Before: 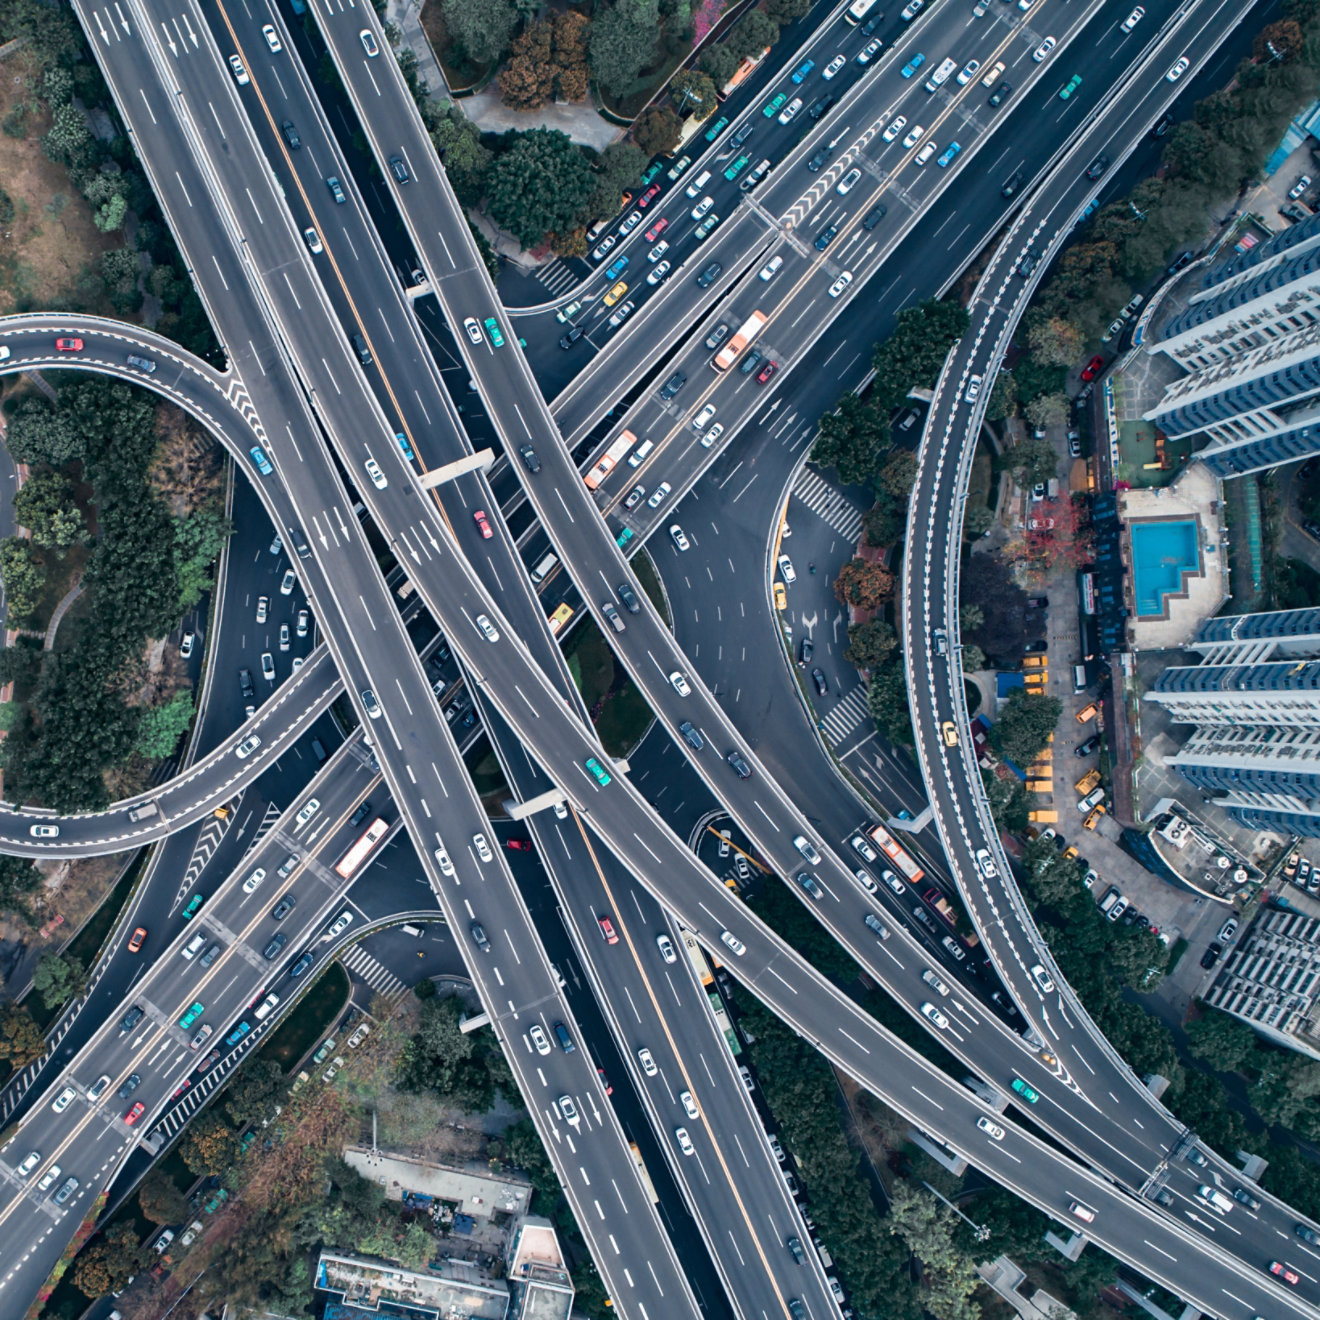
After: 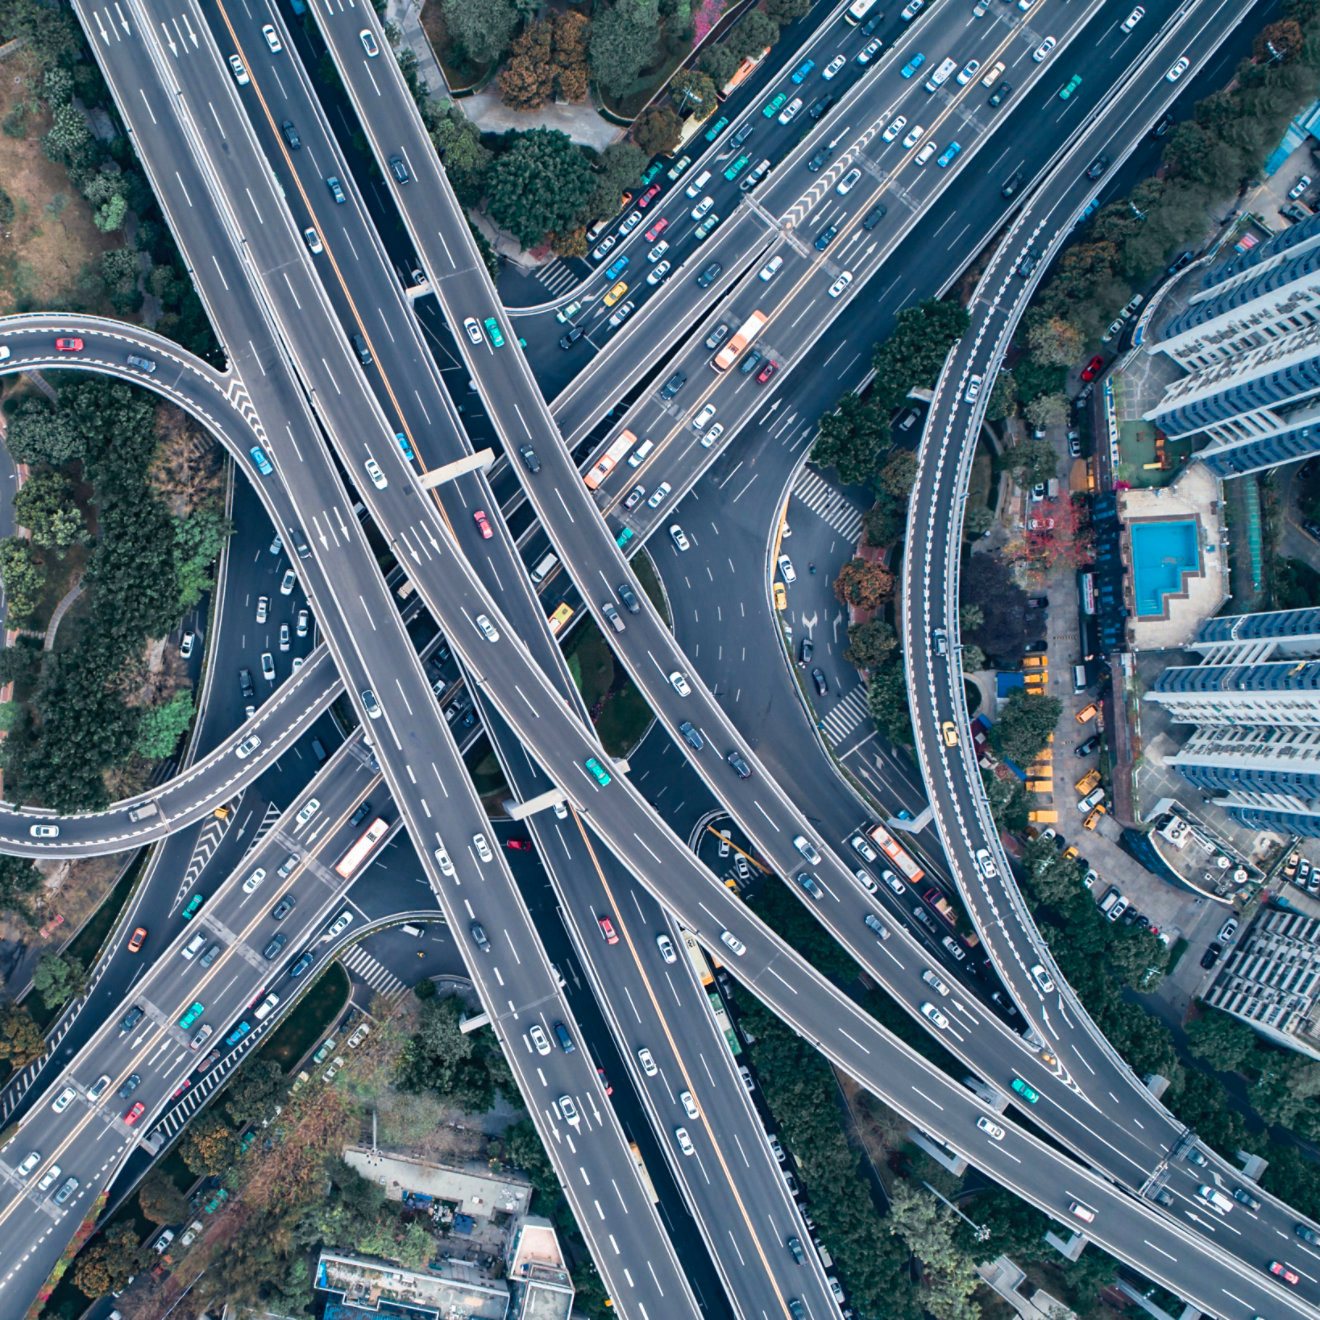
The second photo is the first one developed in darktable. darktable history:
tone equalizer: -8 EV 0.049 EV, luminance estimator HSV value / RGB max
contrast brightness saturation: contrast 0.074, brightness 0.073, saturation 0.177
